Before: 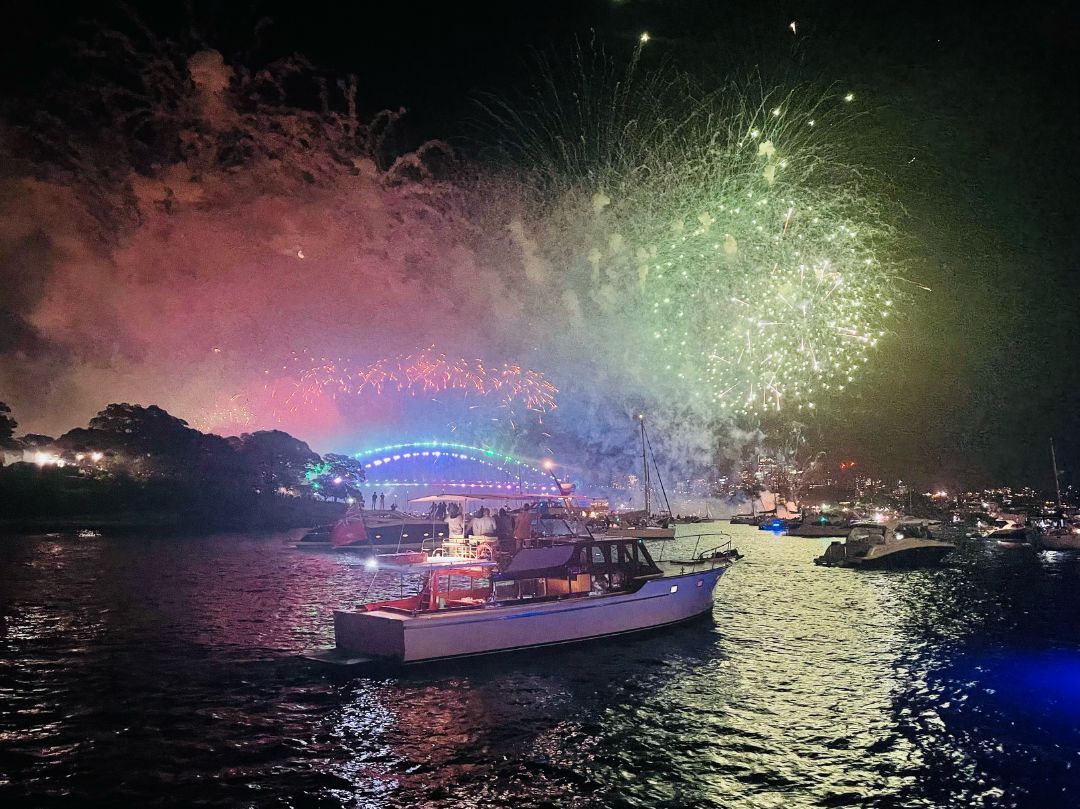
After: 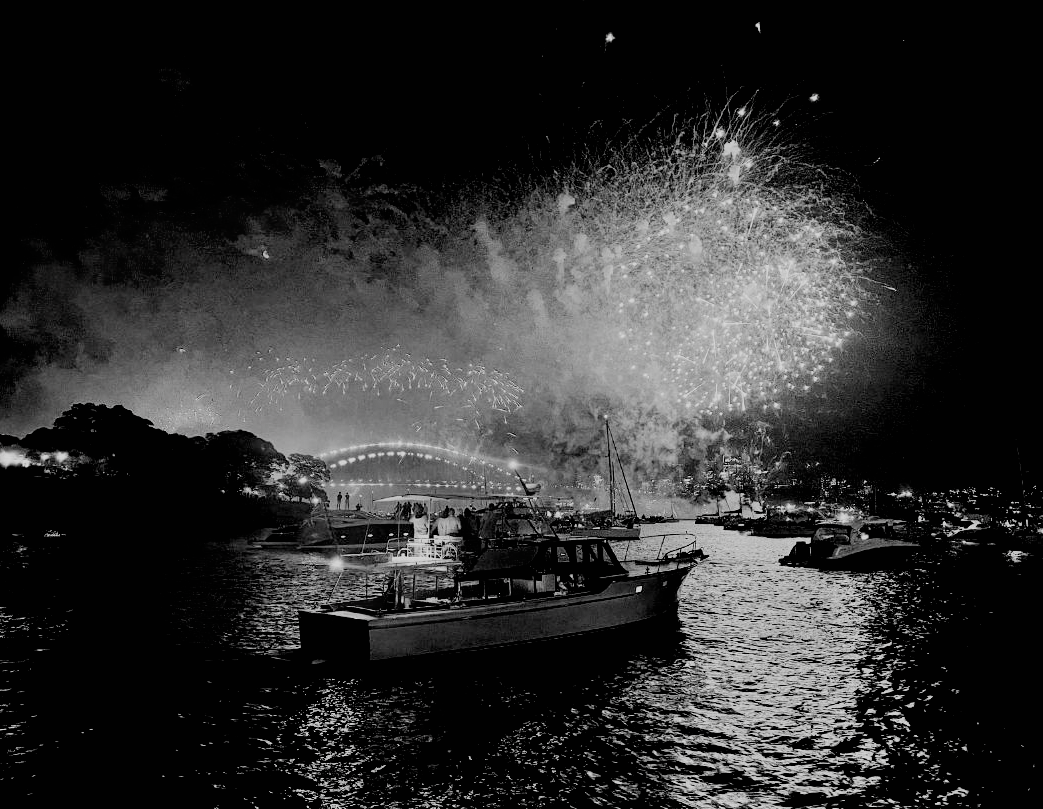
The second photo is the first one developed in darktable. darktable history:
crop and rotate: left 3.409%
filmic rgb: black relative exposure -5.12 EV, white relative exposure 3.52 EV, hardness 3.17, contrast 1.298, highlights saturation mix -49.77%, preserve chrominance no, color science v5 (2021), contrast in shadows safe, contrast in highlights safe
color balance rgb: global offset › hue 169.08°, linear chroma grading › shadows -7.998%, linear chroma grading › global chroma 9.853%, perceptual saturation grading › global saturation 35.29%, global vibrance 20%
exposure: black level correction 0.046, exposure -0.231 EV, compensate exposure bias true, compensate highlight preservation false
